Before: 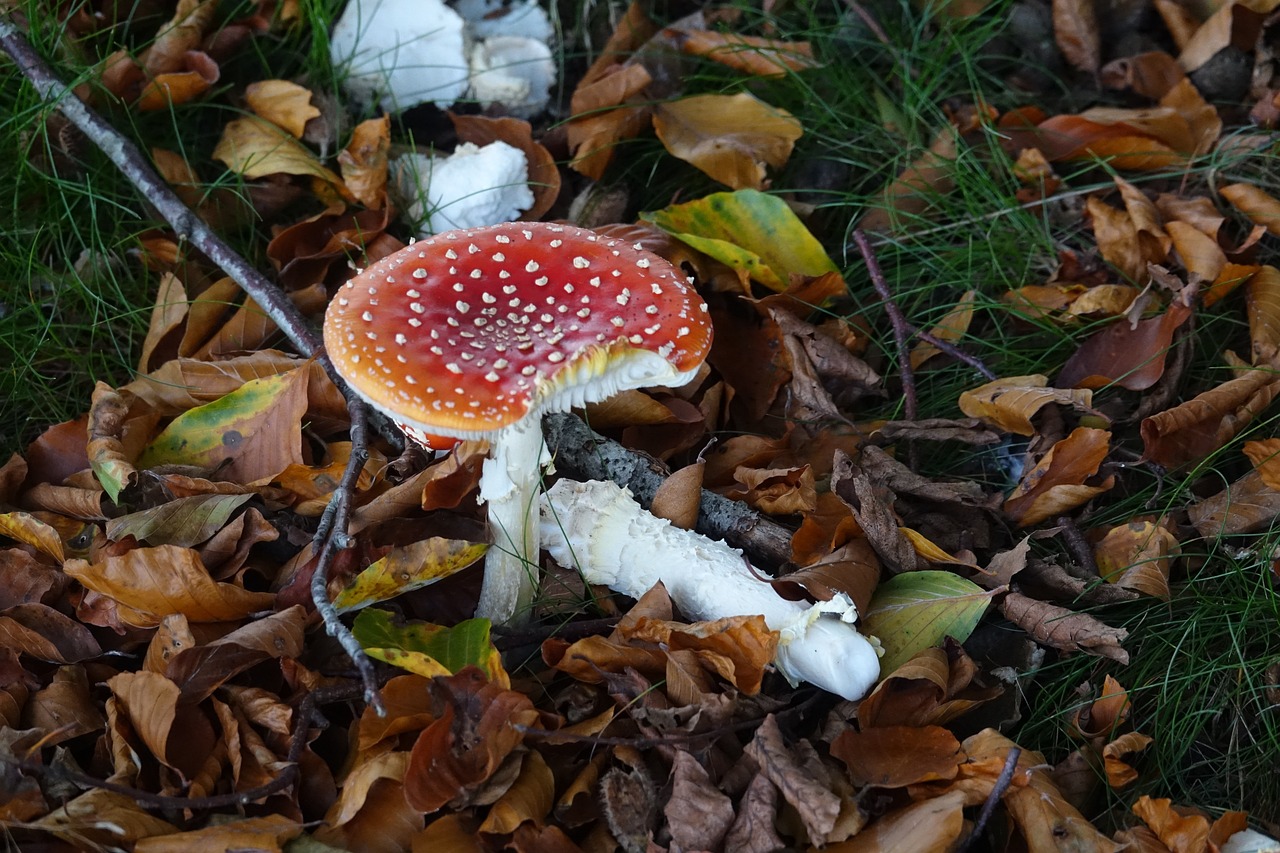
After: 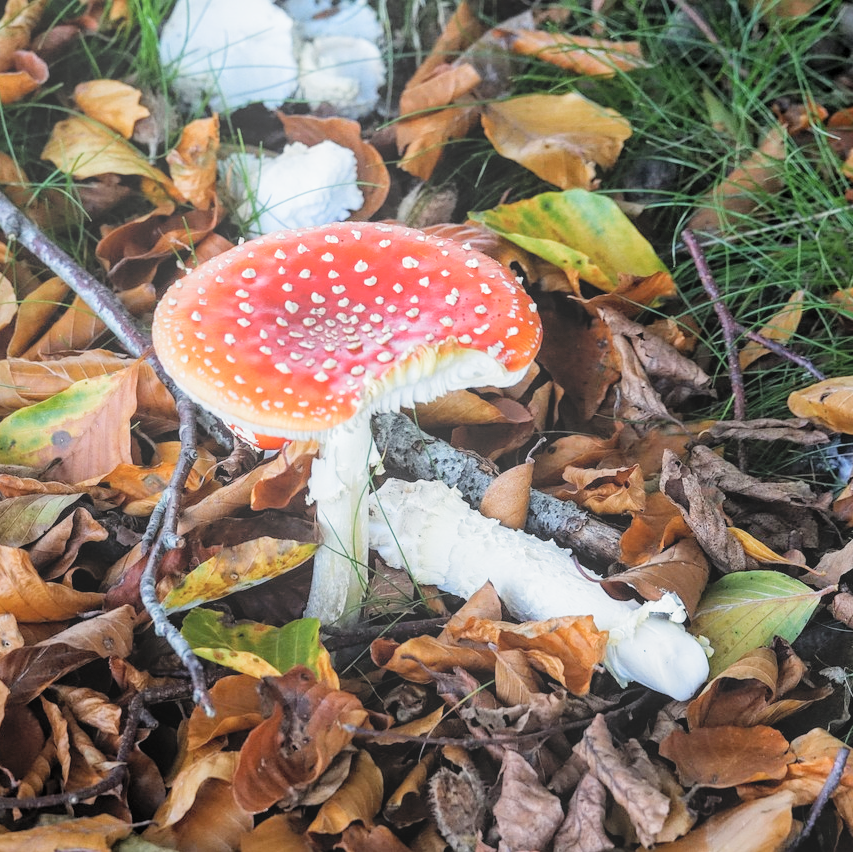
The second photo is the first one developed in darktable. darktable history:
local contrast: on, module defaults
bloom: size 40%
contrast brightness saturation: brightness 0.15
filmic rgb: middle gray luminance 18.42%, black relative exposure -11.25 EV, white relative exposure 3.75 EV, threshold 6 EV, target black luminance 0%, hardness 5.87, latitude 57.4%, contrast 0.963, shadows ↔ highlights balance 49.98%, add noise in highlights 0, preserve chrominance luminance Y, color science v3 (2019), use custom middle-gray values true, iterations of high-quality reconstruction 0, contrast in highlights soft, enable highlight reconstruction true
crop and rotate: left 13.409%, right 19.924%
exposure: exposure 0.935 EV, compensate highlight preservation false
